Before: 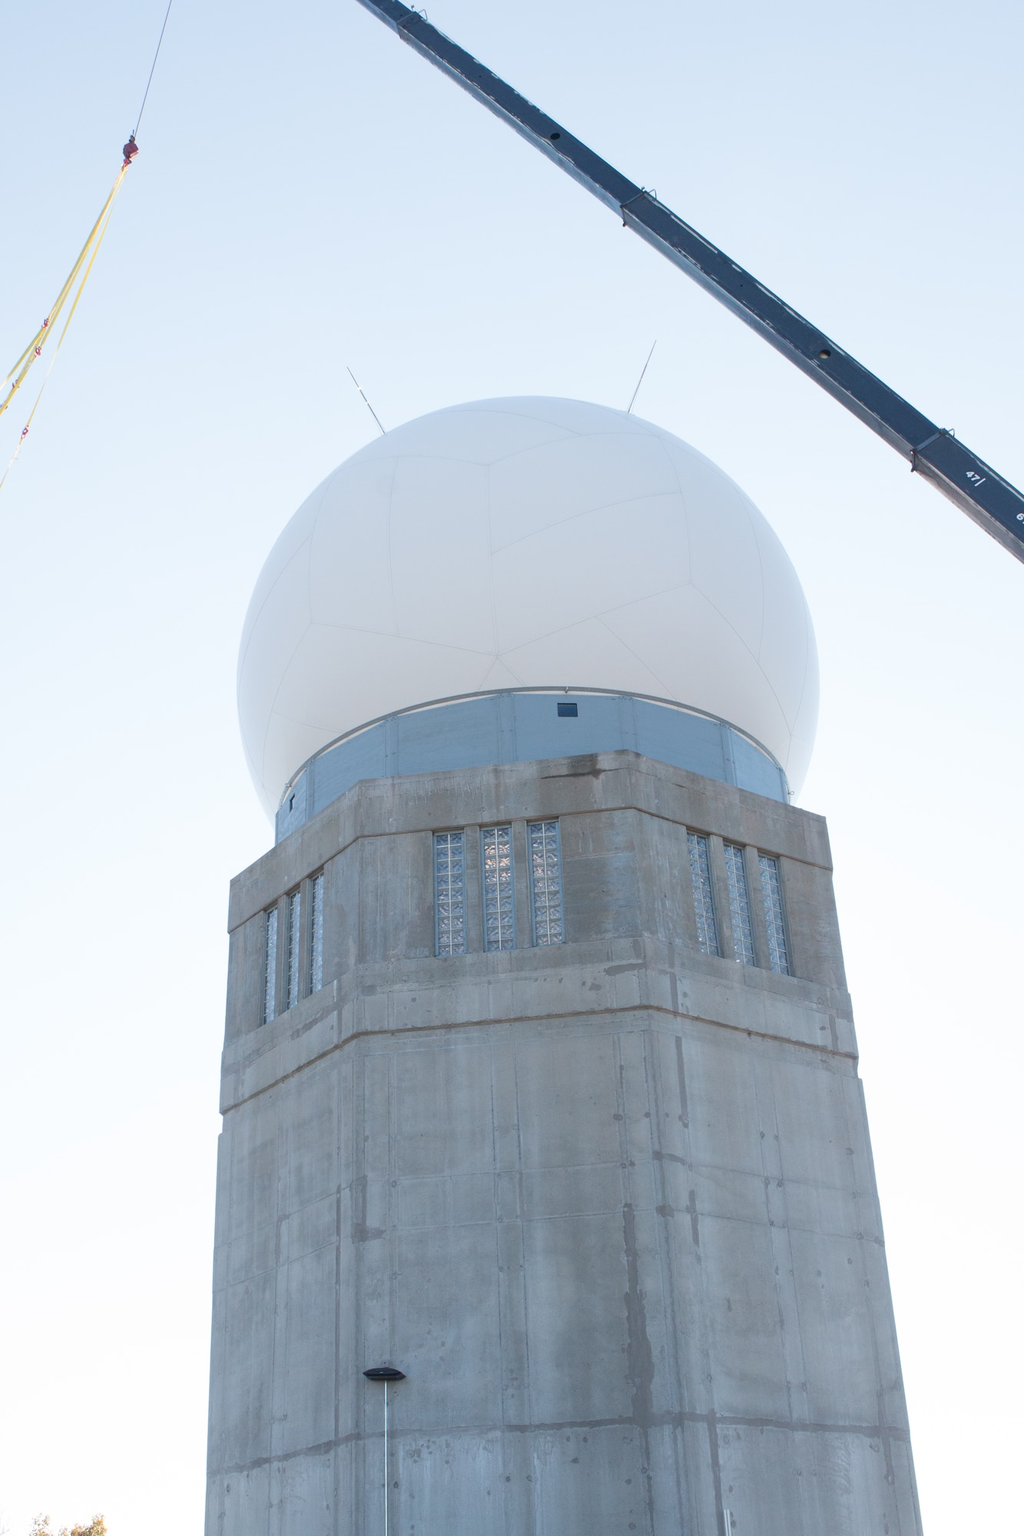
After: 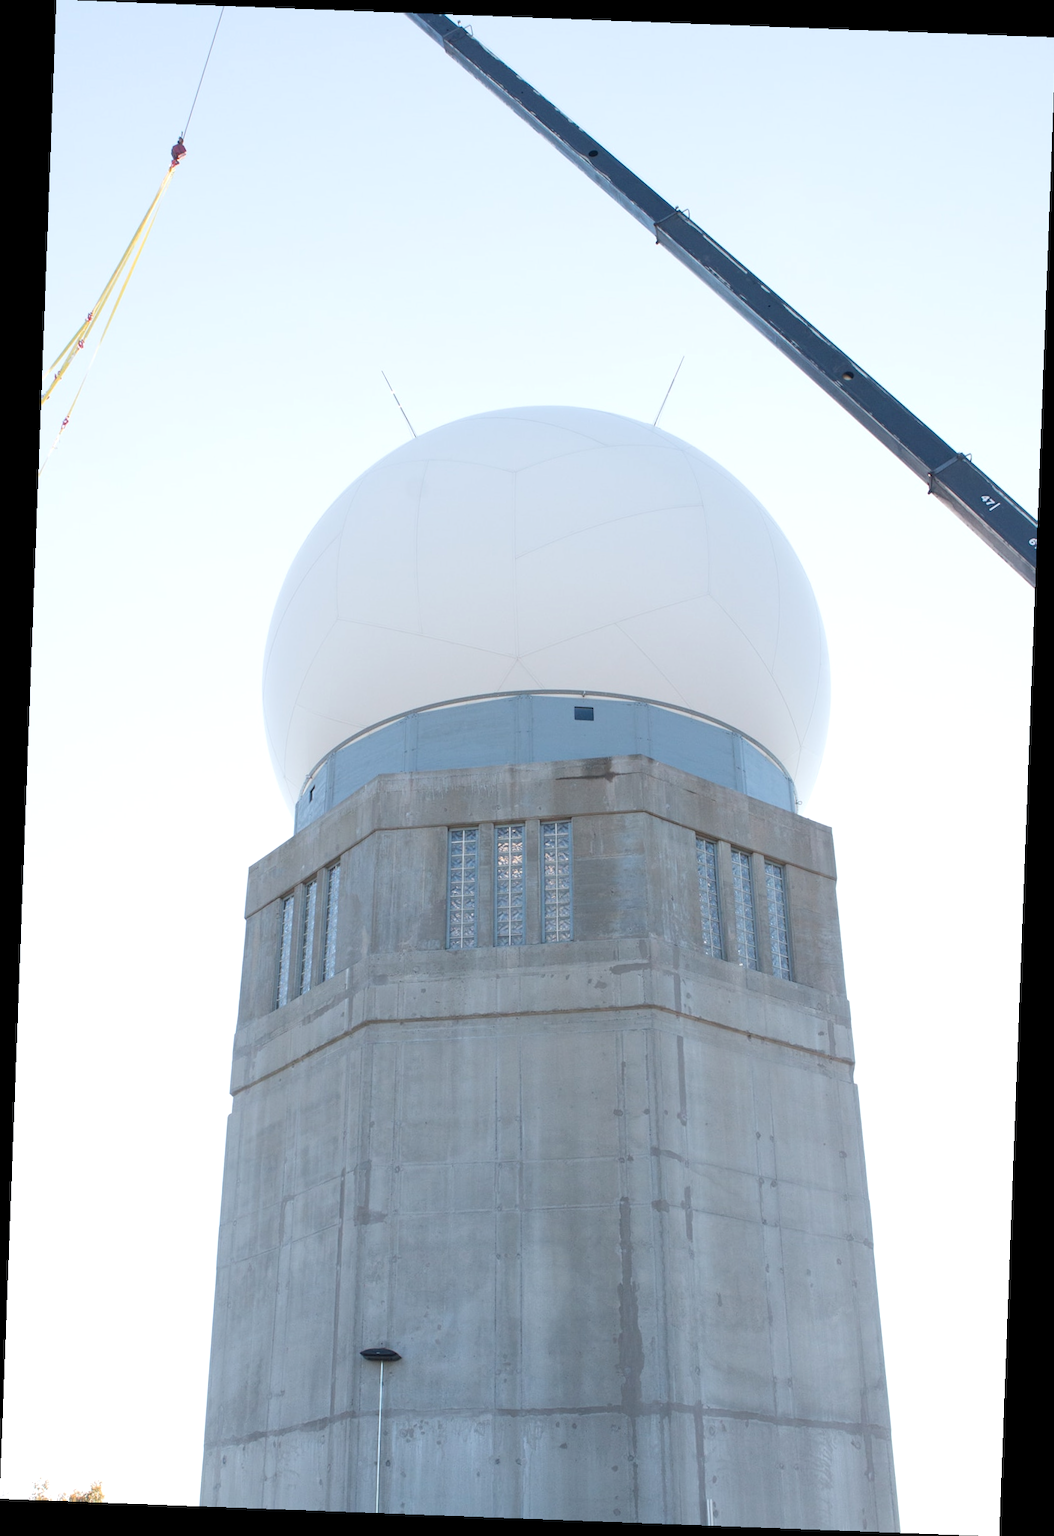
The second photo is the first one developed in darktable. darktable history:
exposure: exposure 0.178 EV, compensate exposure bias true, compensate highlight preservation false
rotate and perspective: rotation 2.17°, automatic cropping off
